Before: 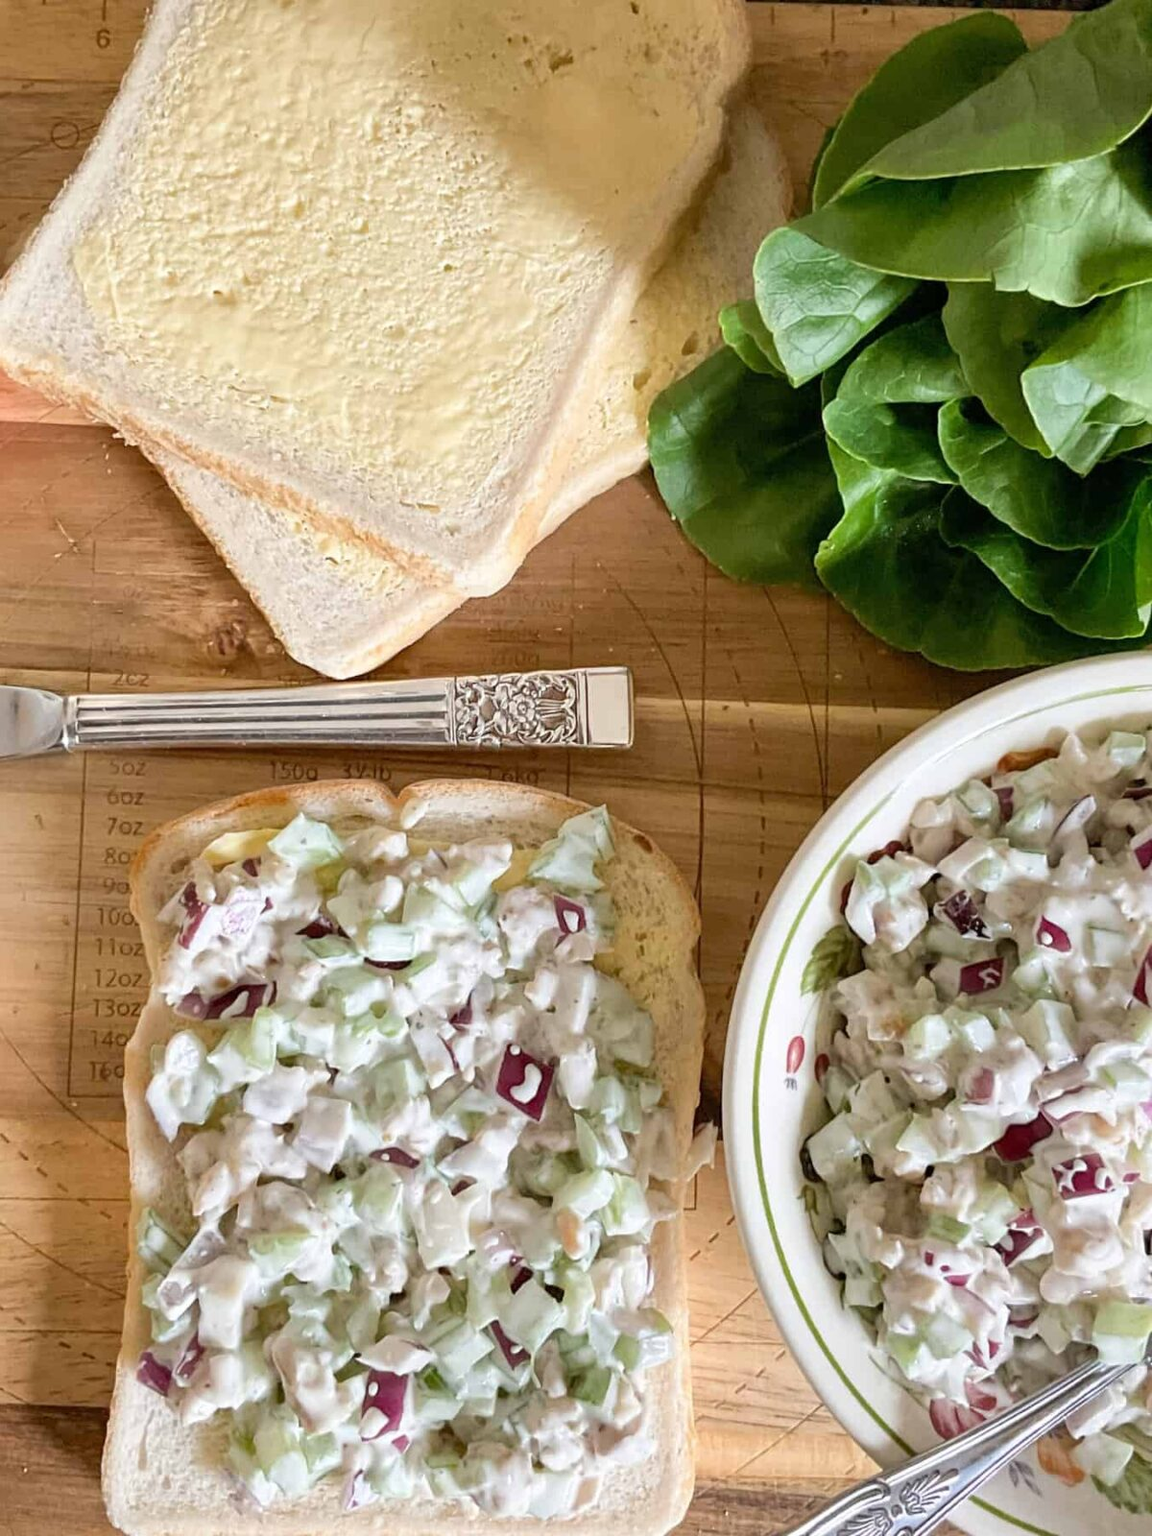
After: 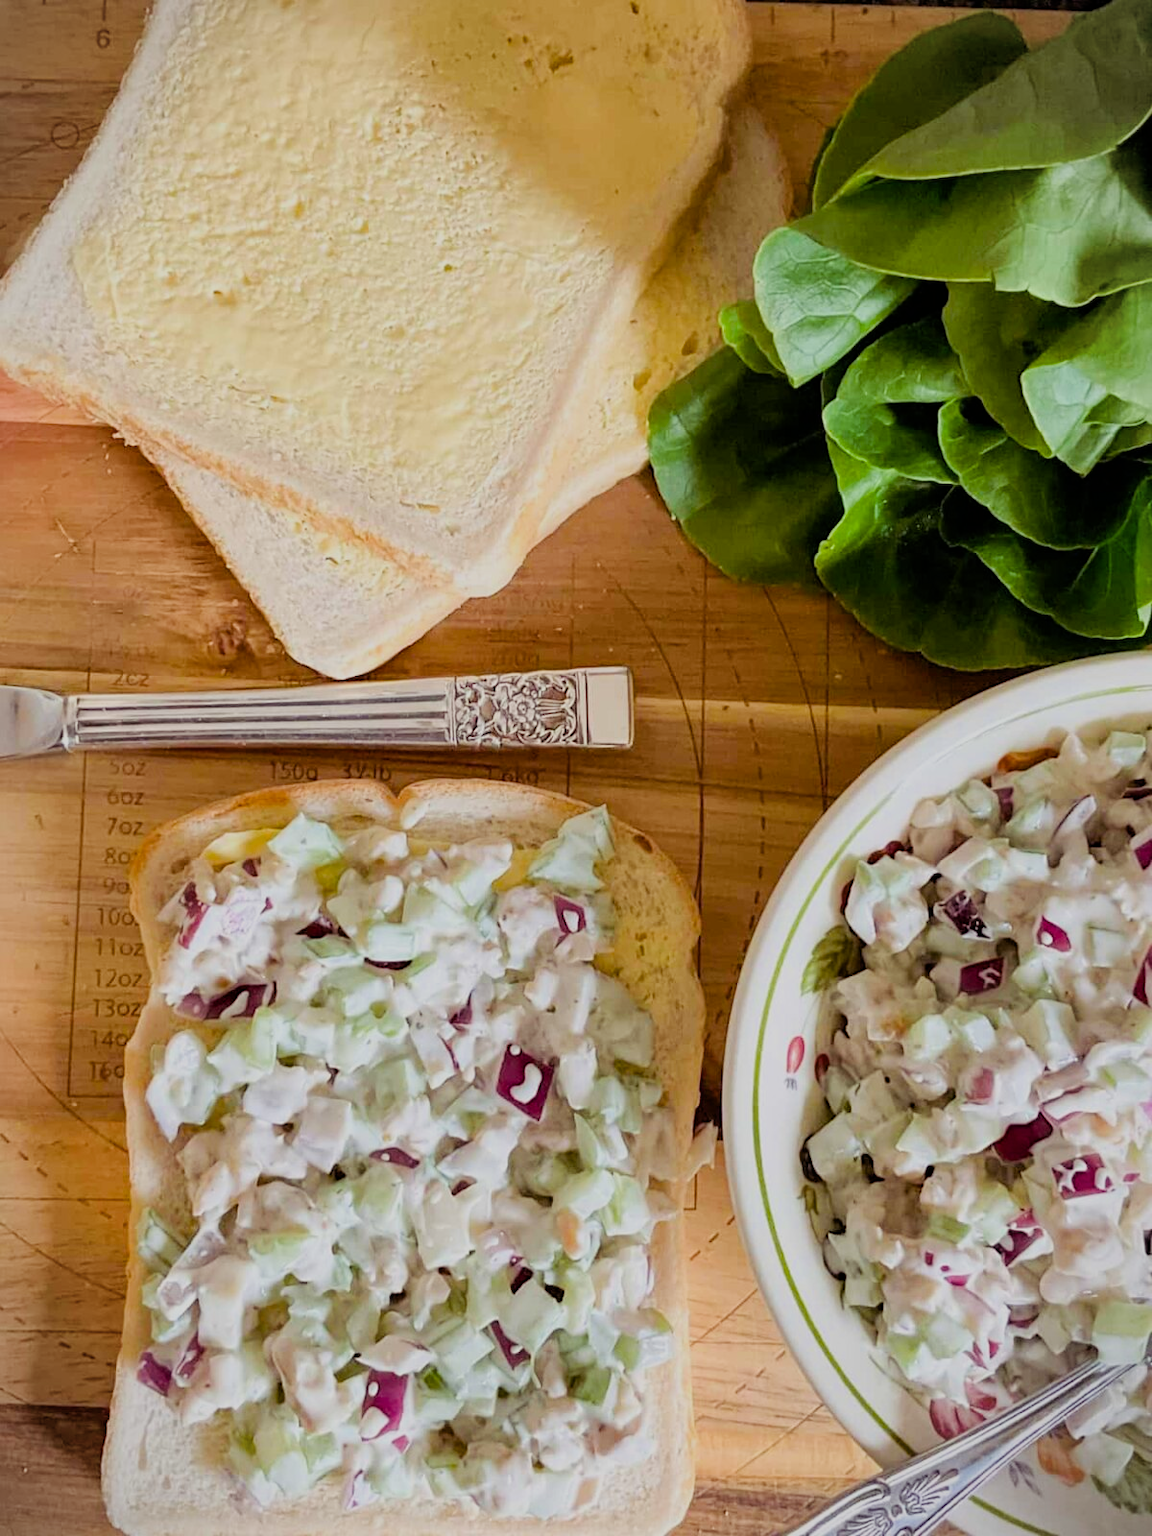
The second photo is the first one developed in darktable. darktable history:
filmic rgb: black relative exposure -7.65 EV, white relative exposure 4.56 EV, hardness 3.61
vignetting: fall-off start 100.77%, fall-off radius 65.01%, automatic ratio true
color balance rgb: shadows lift › chroma 6.44%, shadows lift › hue 303.88°, perceptual saturation grading › global saturation 19.753%, global vibrance 20%
